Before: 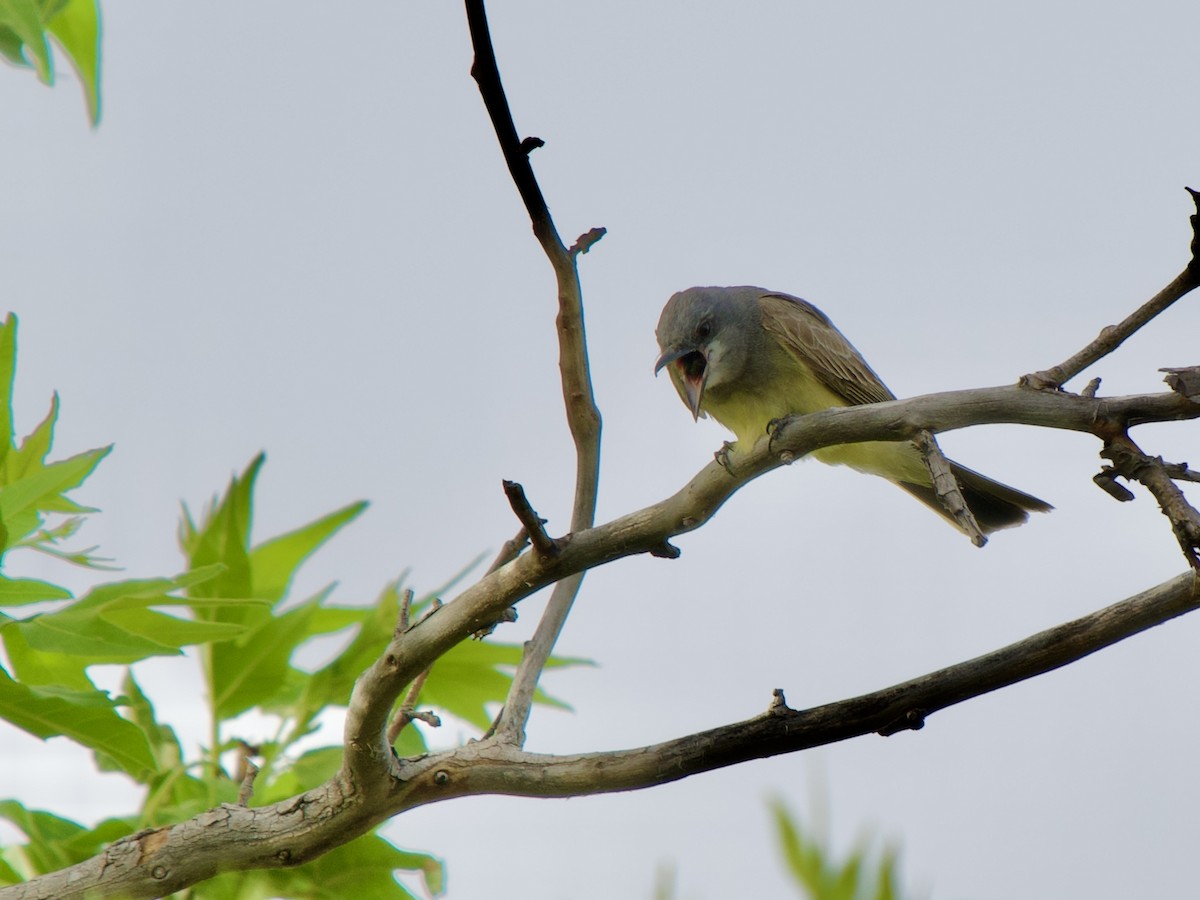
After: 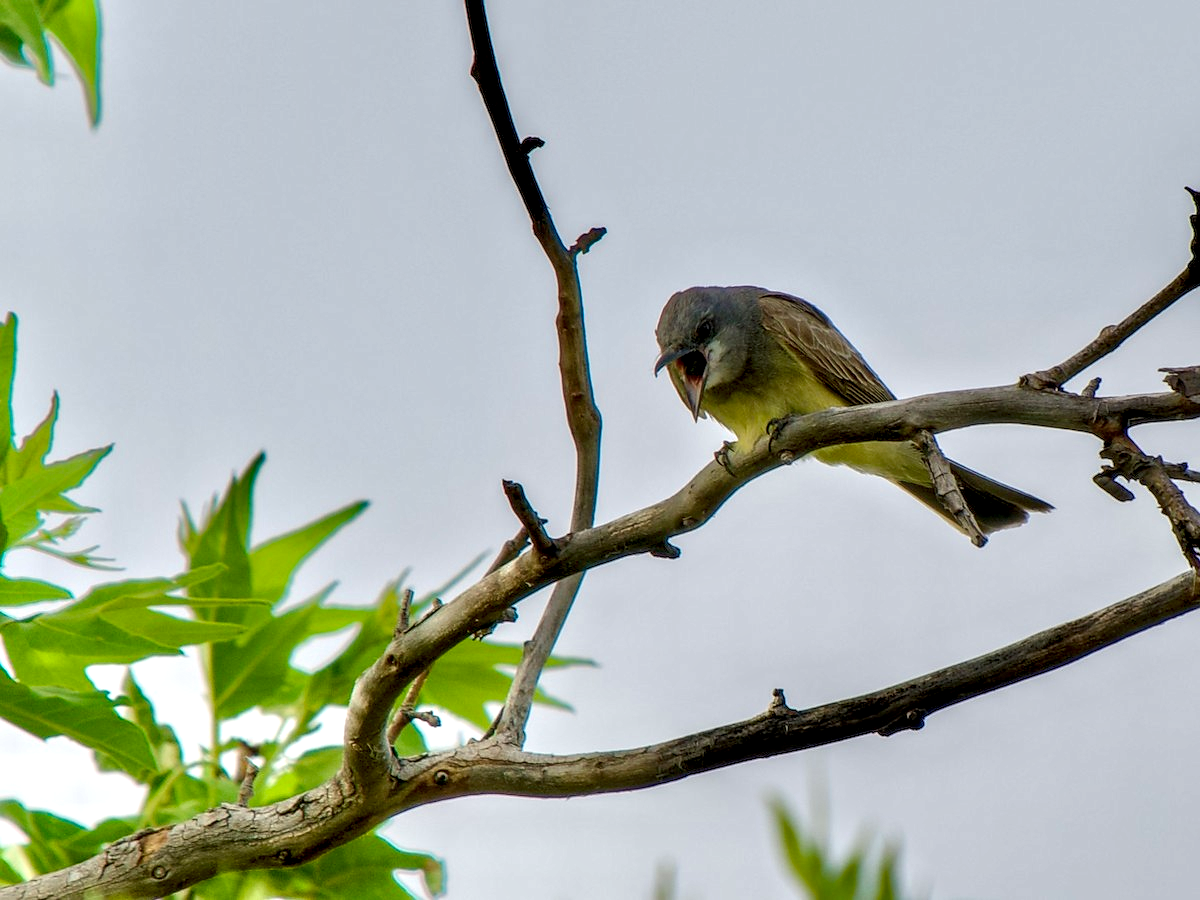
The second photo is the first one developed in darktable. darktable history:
tone equalizer: -8 EV 0.979 EV, -7 EV 0.989 EV, -6 EV 0.982 EV, -5 EV 0.963 EV, -4 EV 1.04 EV, -3 EV 0.73 EV, -2 EV 0.481 EV, -1 EV 0.268 EV
local contrast: highlights 18%, detail 185%
exposure: compensate exposure bias true, compensate highlight preservation false
sharpen: radius 1.557, amount 0.364, threshold 1.351
